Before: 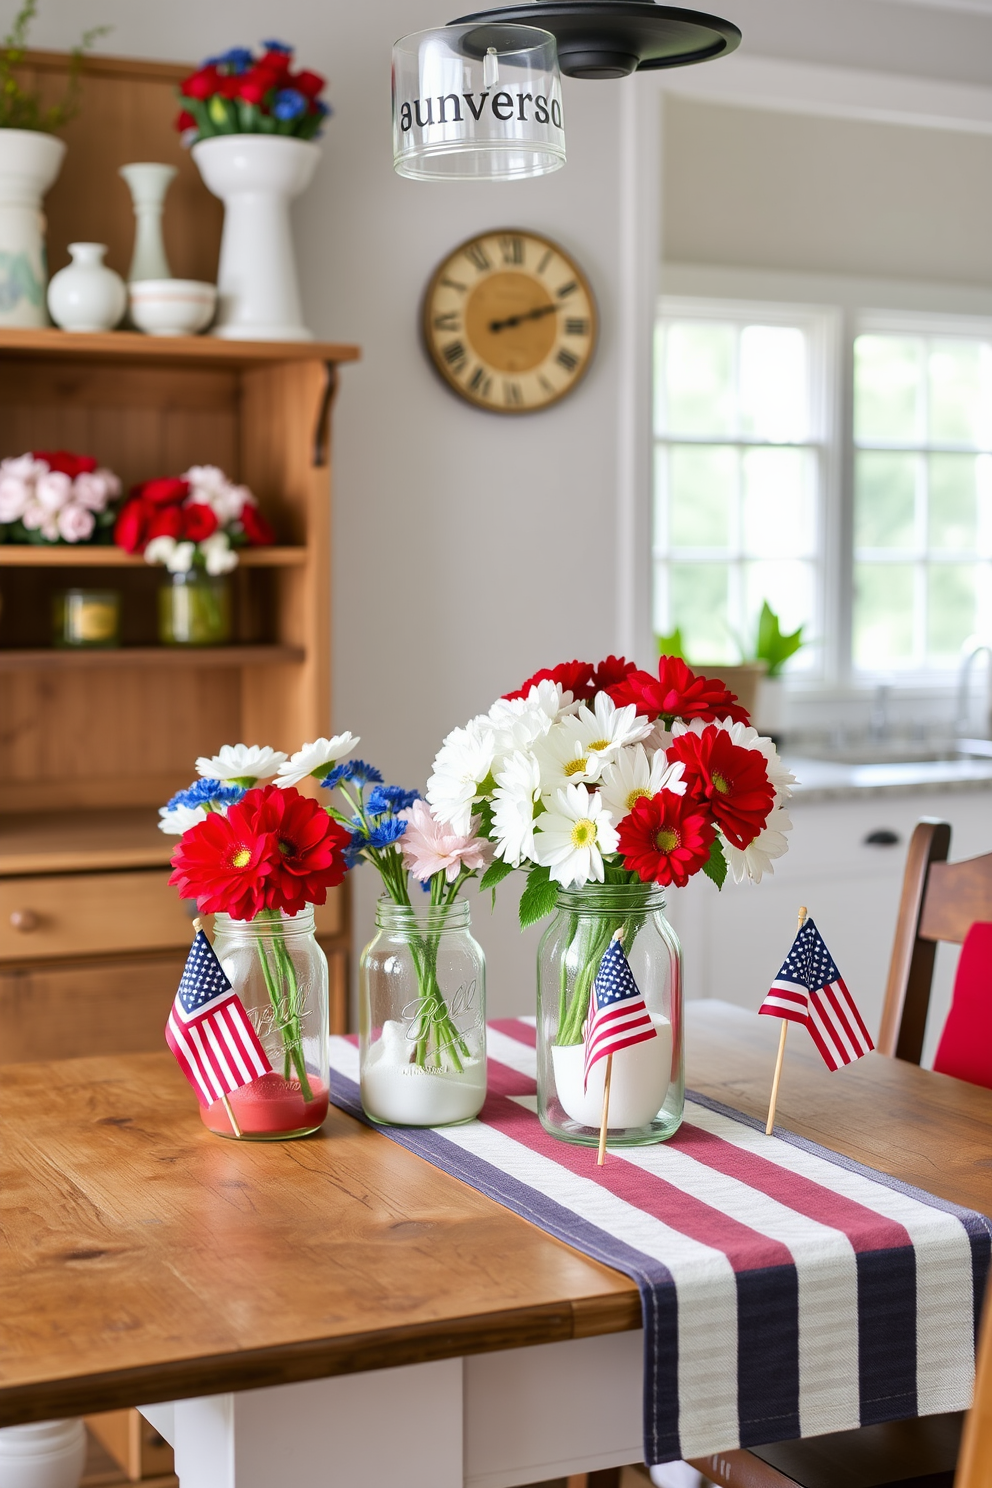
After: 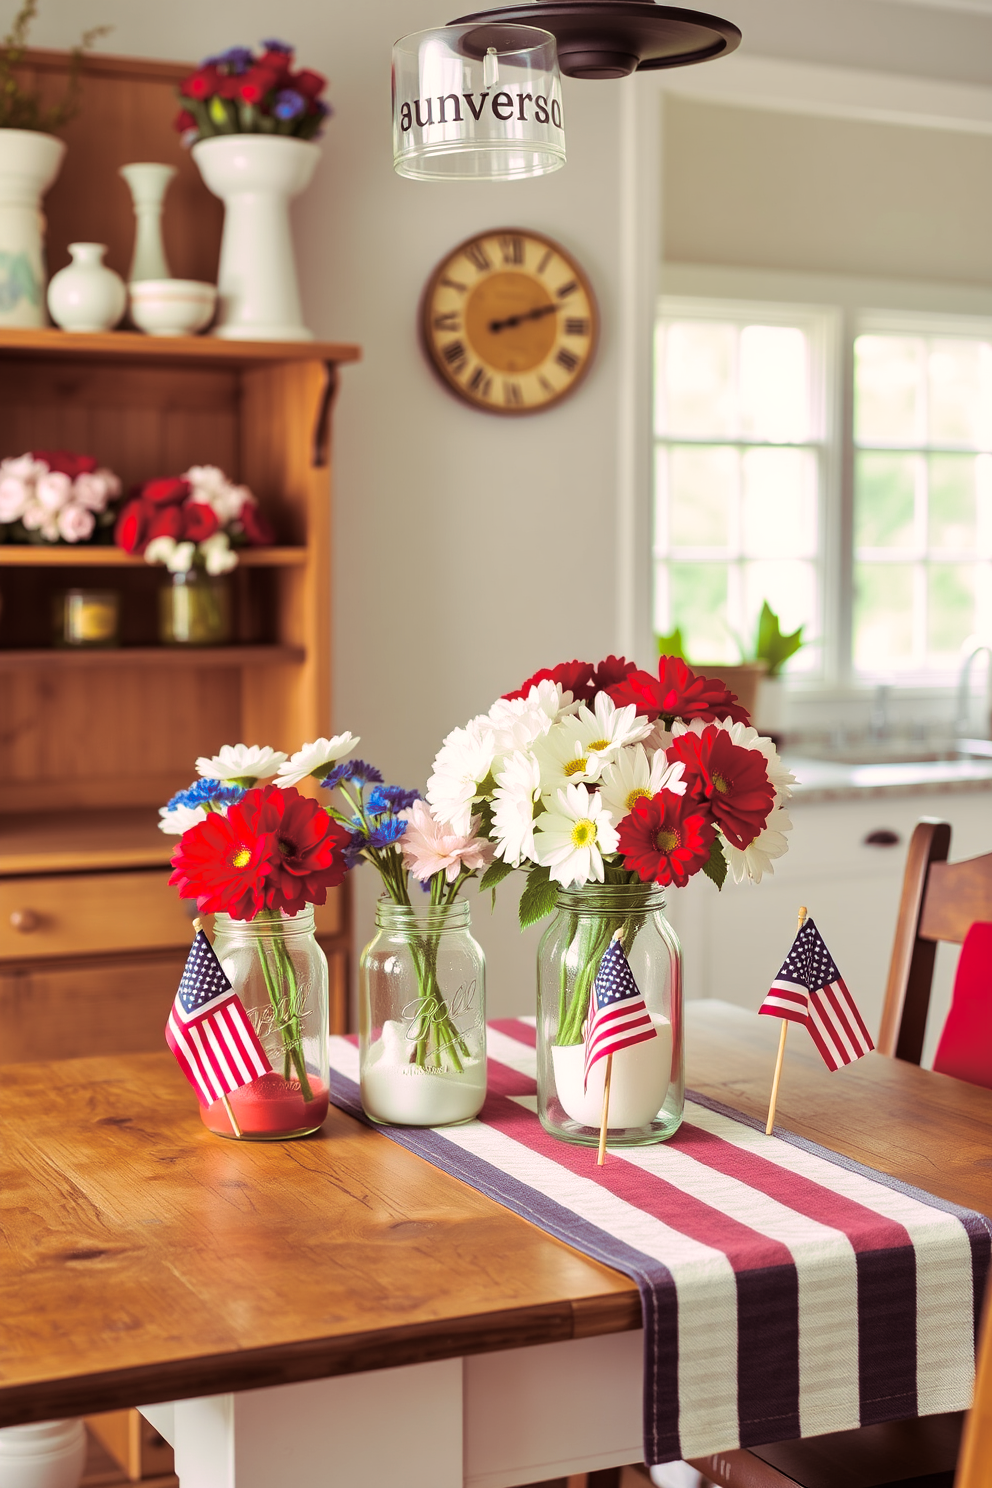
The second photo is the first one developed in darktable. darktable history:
white balance: red 1.029, blue 0.92
color balance rgb: linear chroma grading › global chroma 3.45%, perceptual saturation grading › global saturation 11.24%, perceptual brilliance grading › global brilliance 3.04%, global vibrance 2.8%
exposure: exposure -0.05 EV
split-toning: highlights › hue 298.8°, highlights › saturation 0.73, compress 41.76%
